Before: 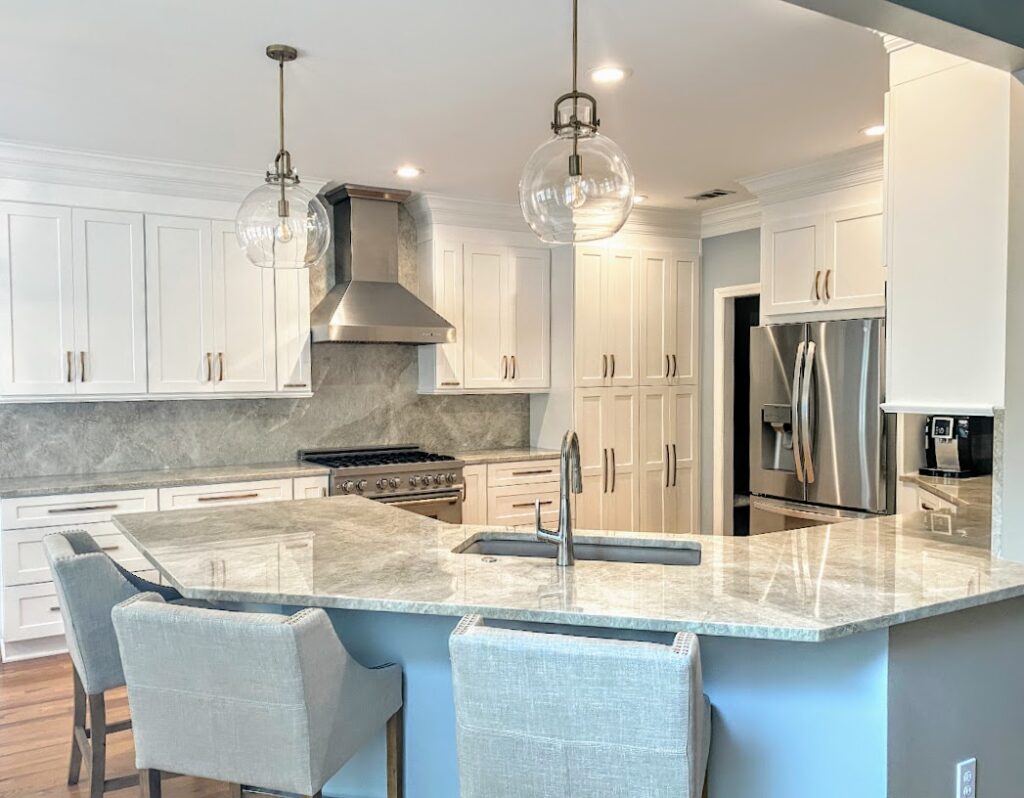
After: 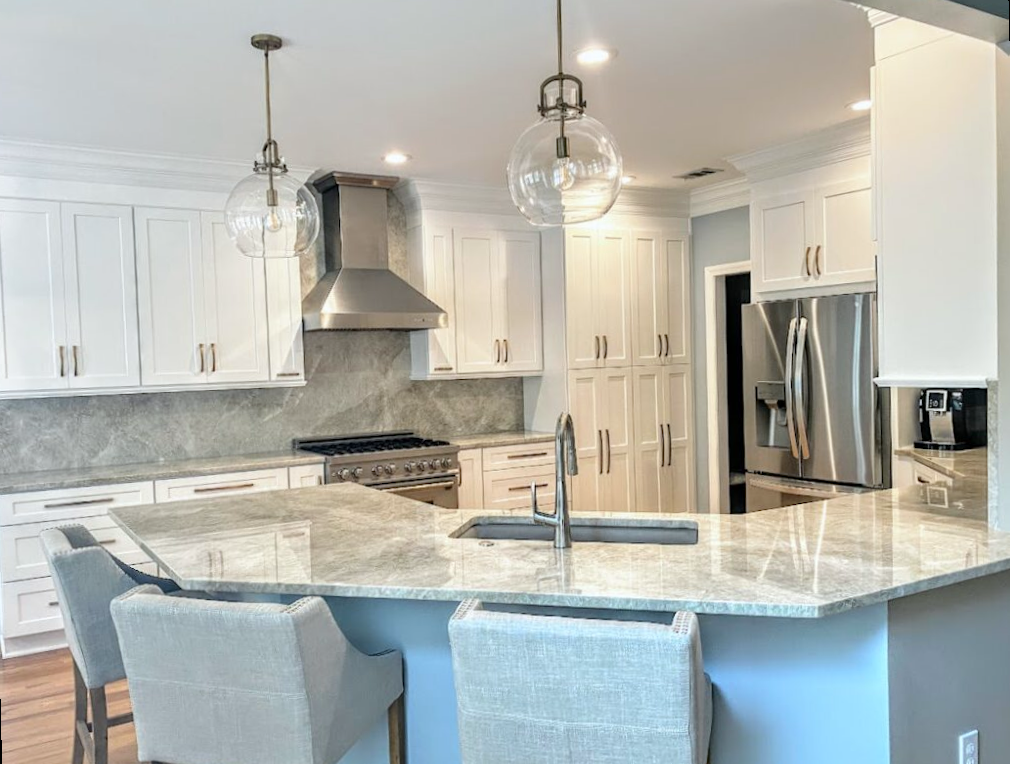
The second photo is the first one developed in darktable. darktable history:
white balance: red 0.982, blue 1.018
rotate and perspective: rotation -1.42°, crop left 0.016, crop right 0.984, crop top 0.035, crop bottom 0.965
